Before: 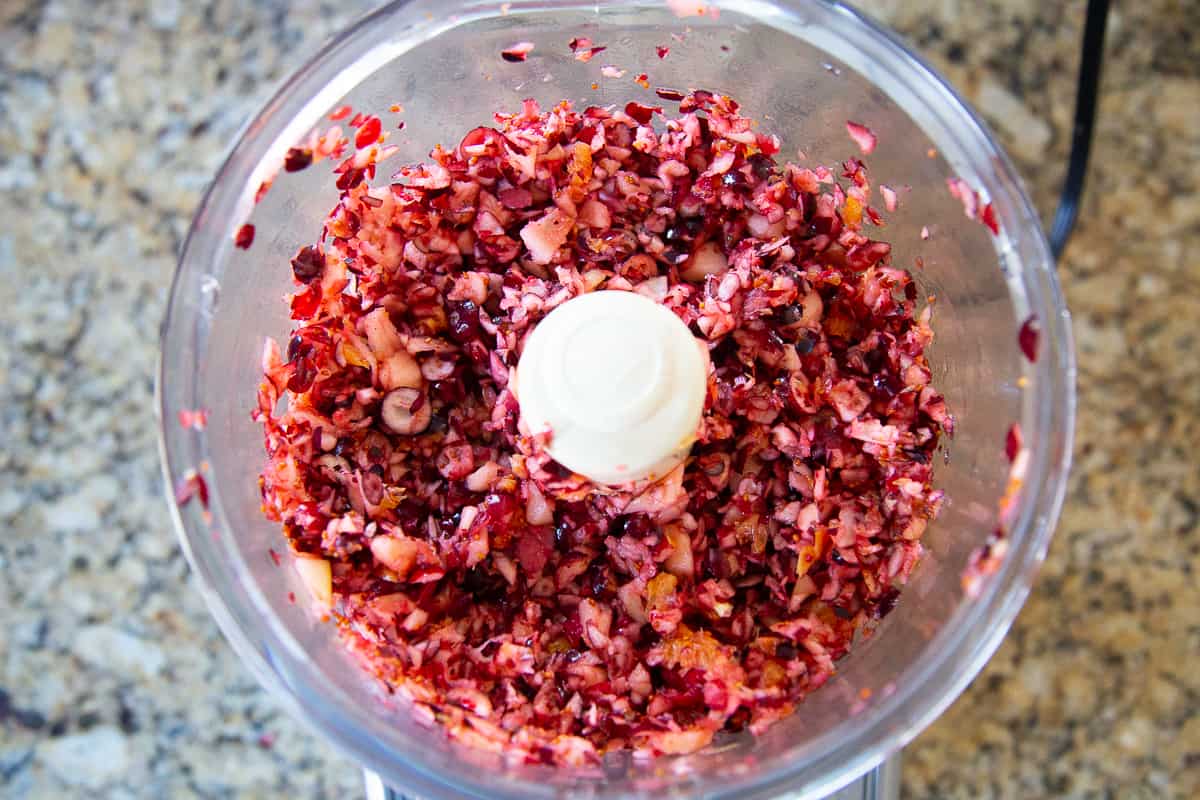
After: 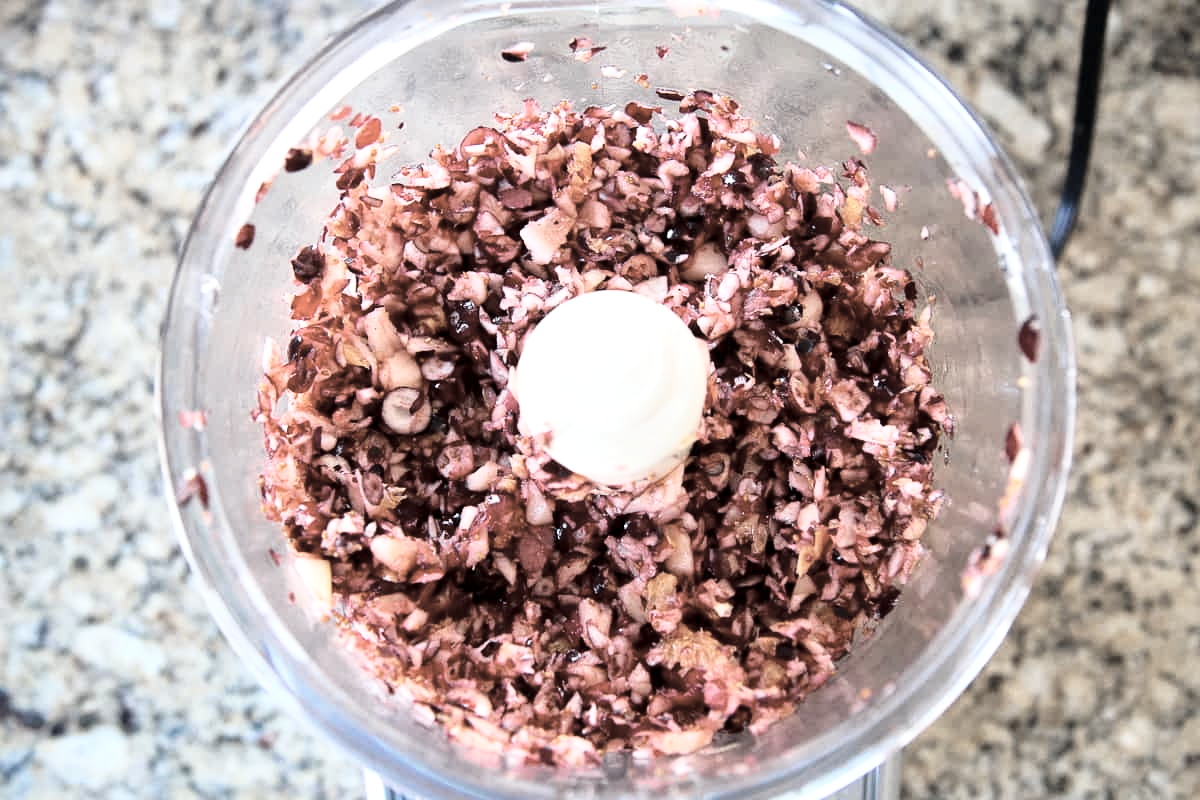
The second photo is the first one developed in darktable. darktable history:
local contrast: mode bilateral grid, contrast 20, coarseness 51, detail 130%, midtone range 0.2
base curve: curves: ch0 [(0, 0) (0.028, 0.03) (0.121, 0.232) (0.46, 0.748) (0.859, 0.968) (1, 1)]
color zones: curves: ch1 [(0.238, 0.163) (0.476, 0.2) (0.733, 0.322) (0.848, 0.134)]
